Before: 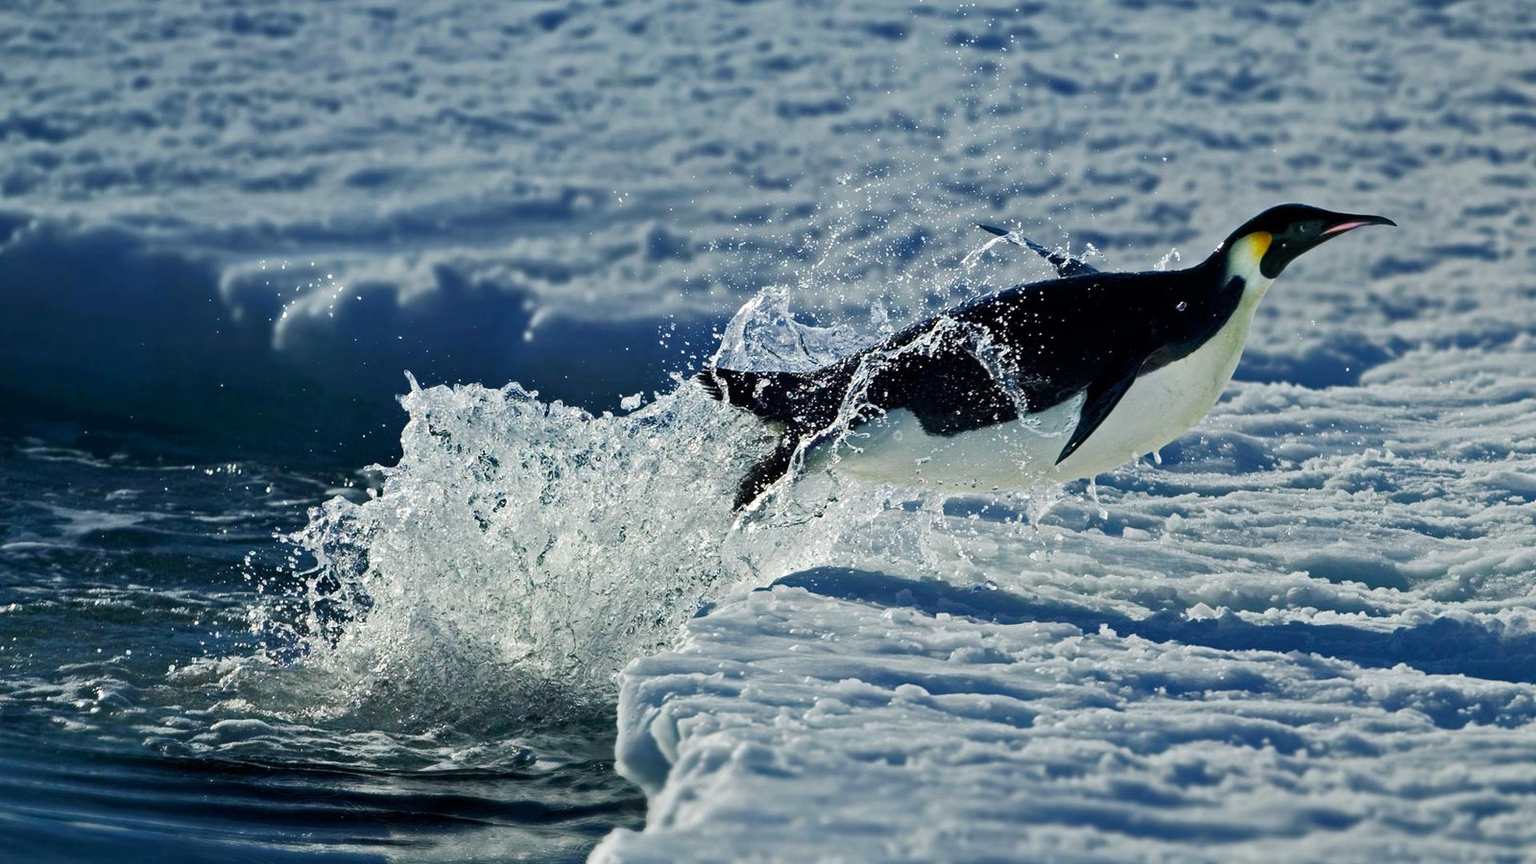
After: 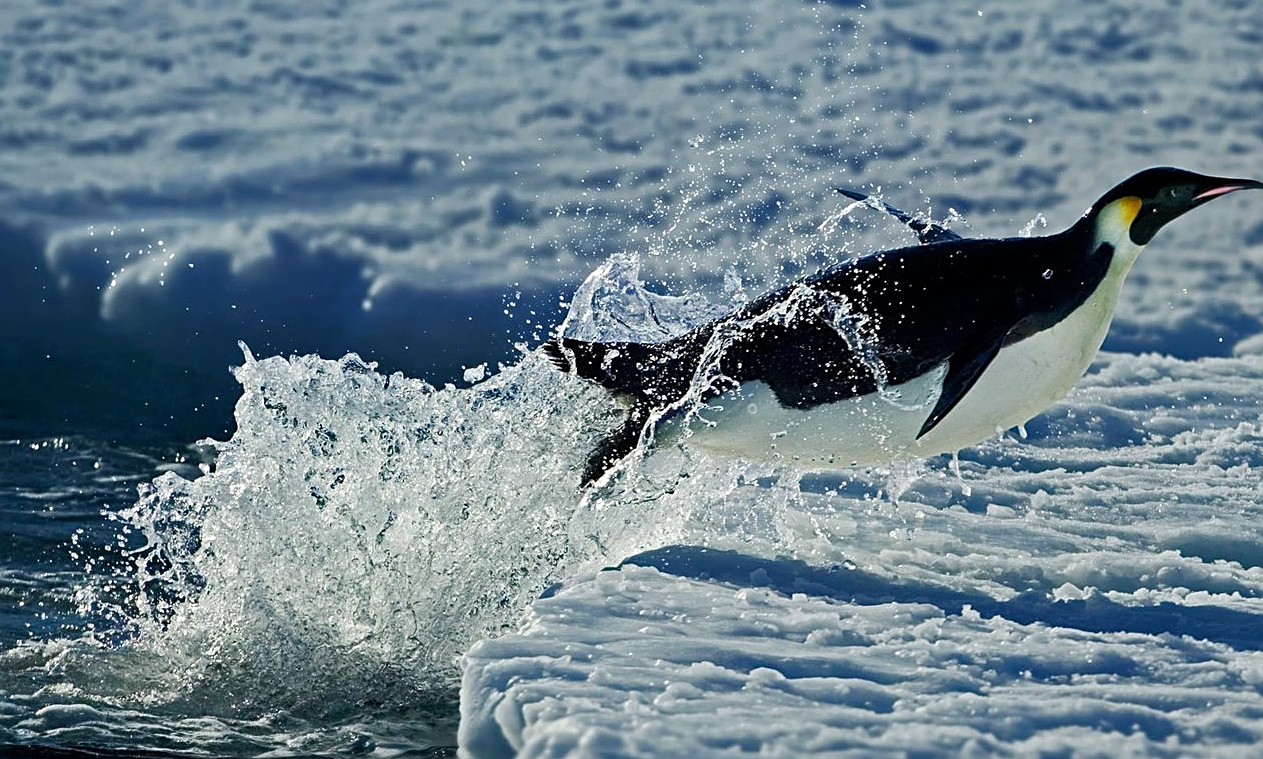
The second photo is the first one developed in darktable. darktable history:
sharpen: on, module defaults
crop: left 11.471%, top 5.059%, right 9.582%, bottom 10.607%
